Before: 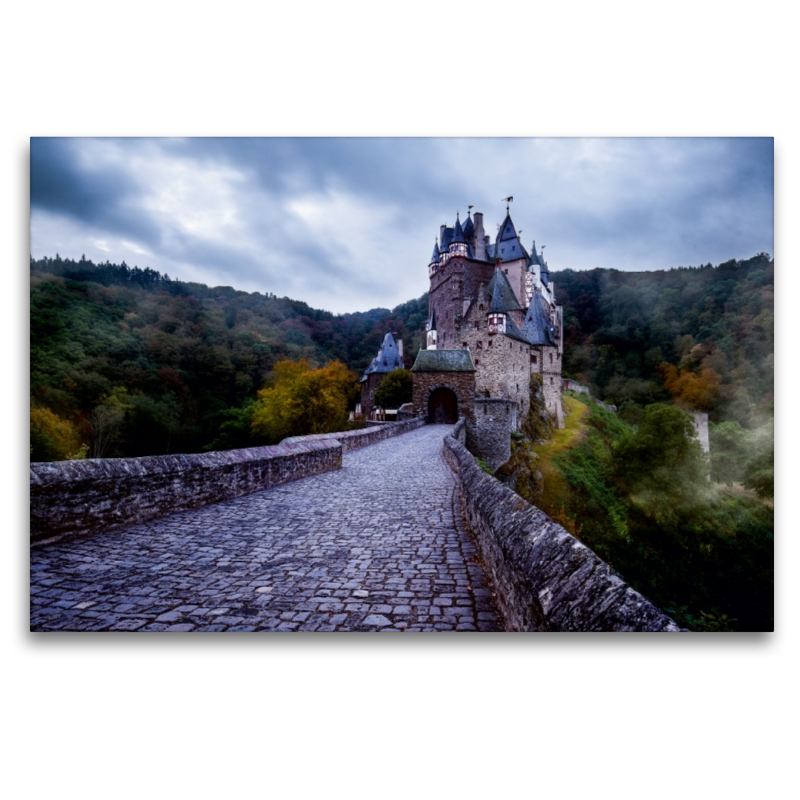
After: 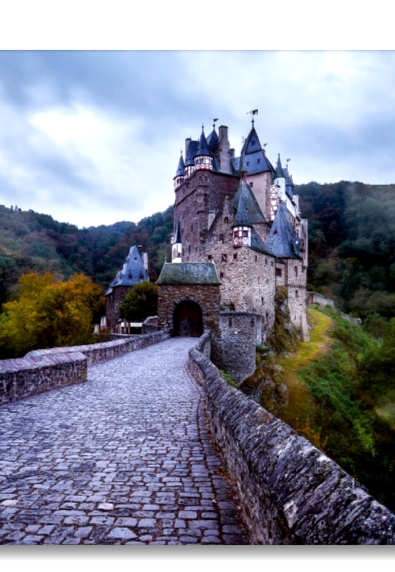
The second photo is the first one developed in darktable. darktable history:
crop: left 31.93%, top 10.997%, right 18.647%, bottom 17.483%
exposure: black level correction 0.001, exposure 0.499 EV, compensate highlight preservation false
